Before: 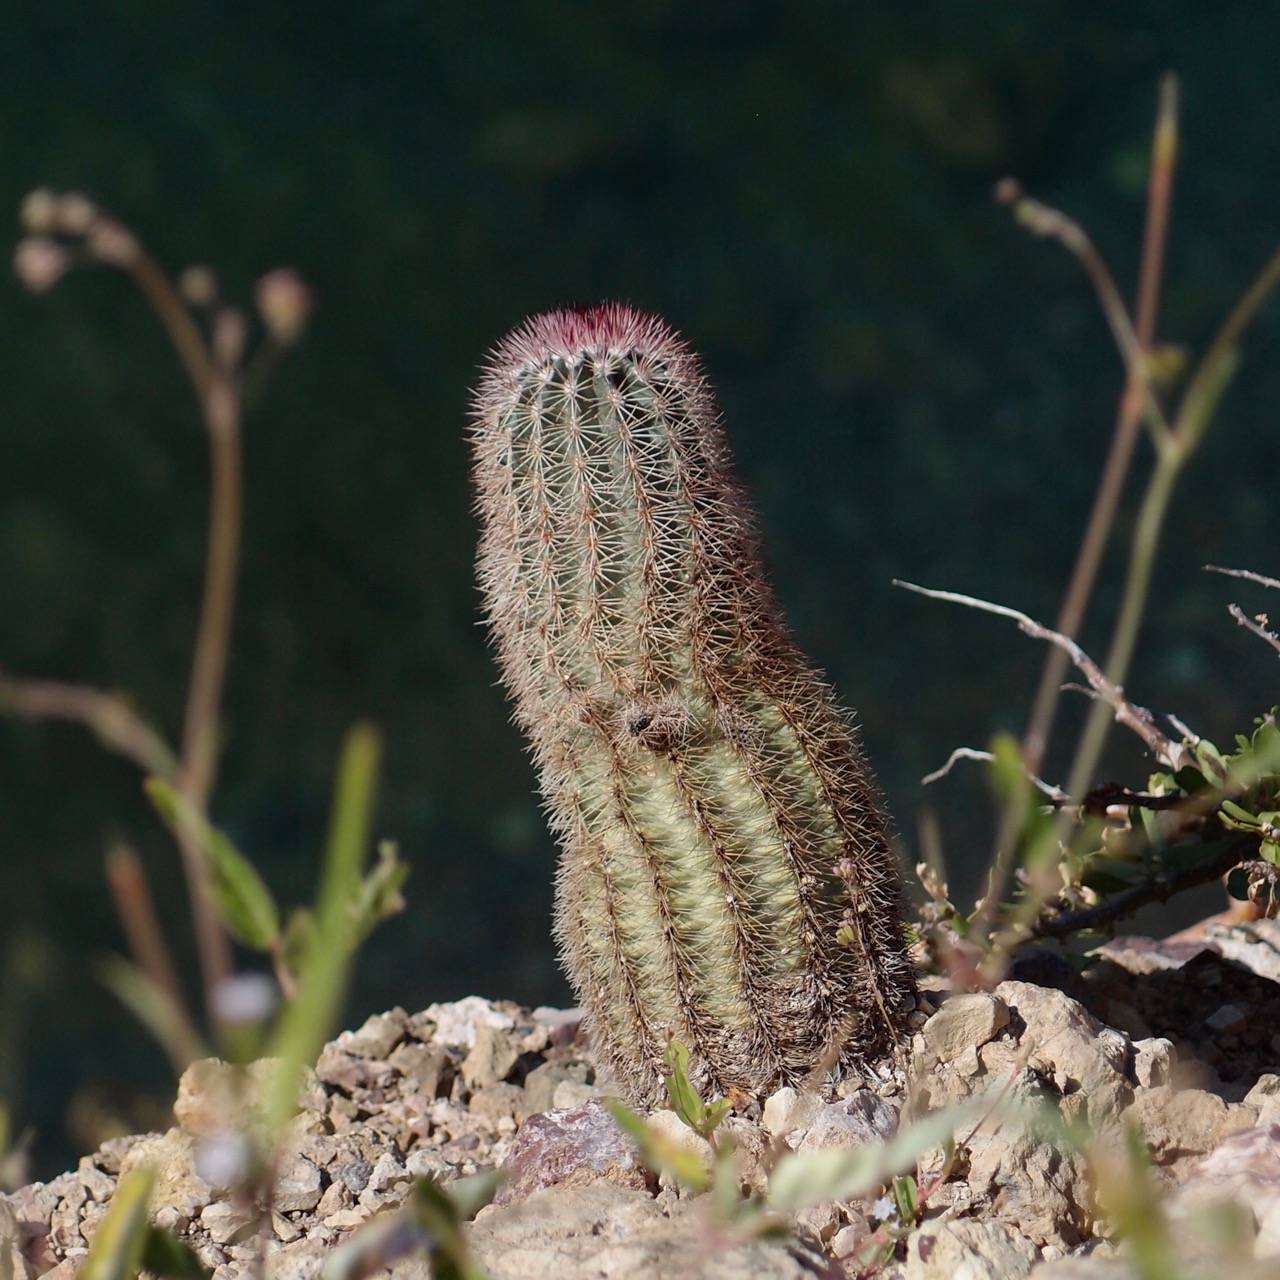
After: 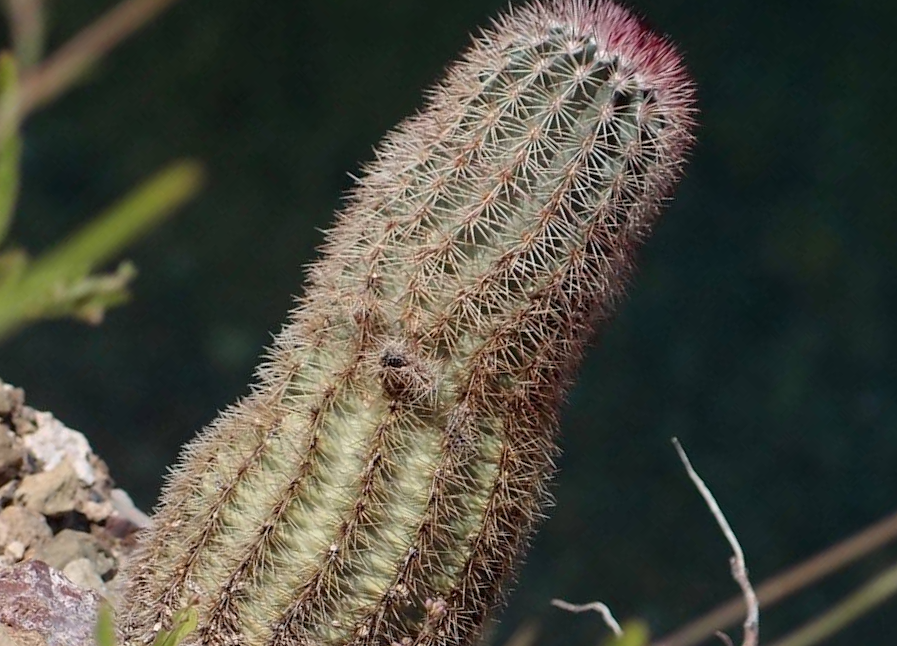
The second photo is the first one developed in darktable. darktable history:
crop and rotate: angle -44.96°, top 16.821%, right 0.788%, bottom 11.719%
